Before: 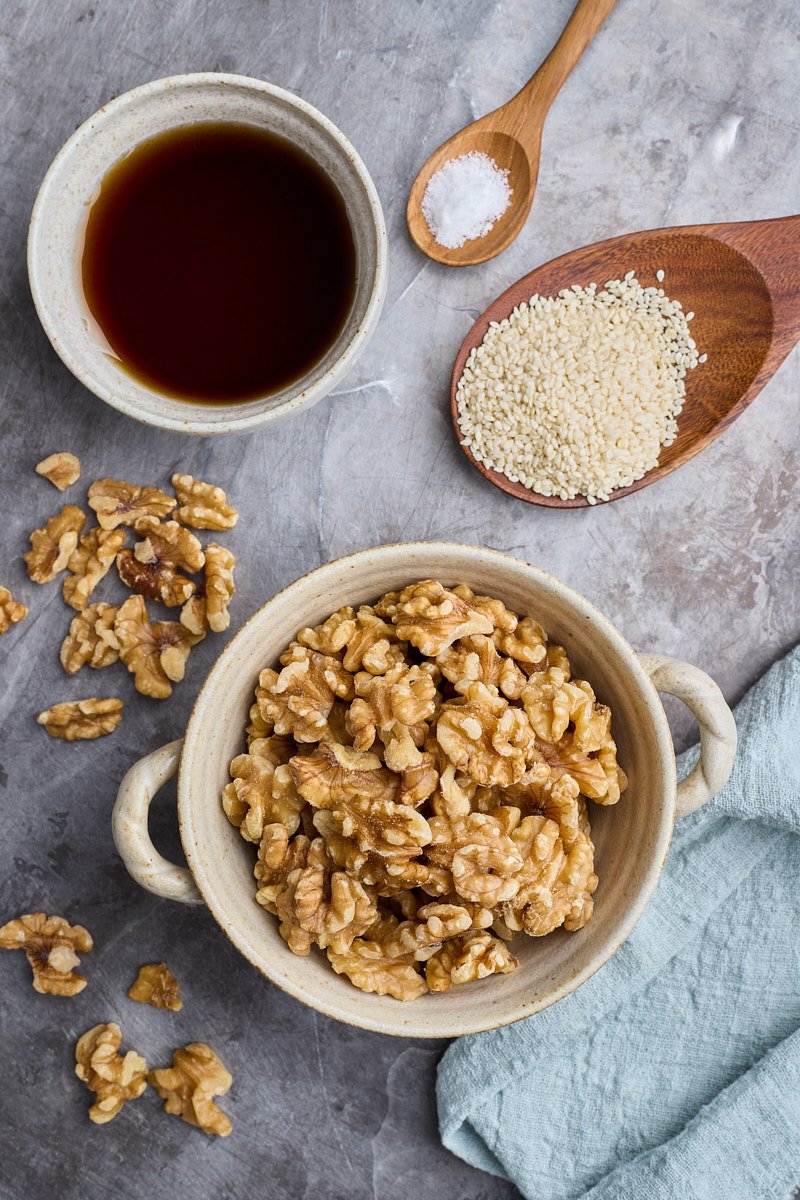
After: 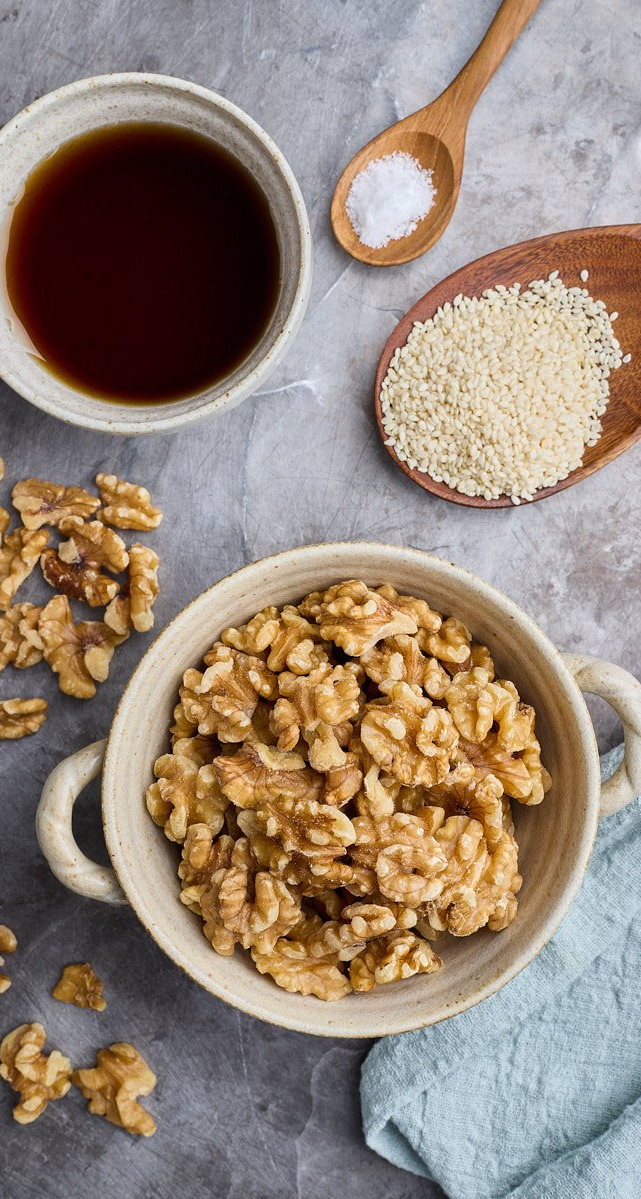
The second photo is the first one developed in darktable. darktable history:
tone equalizer: luminance estimator HSV value / RGB max
crop and rotate: left 9.604%, right 10.212%
